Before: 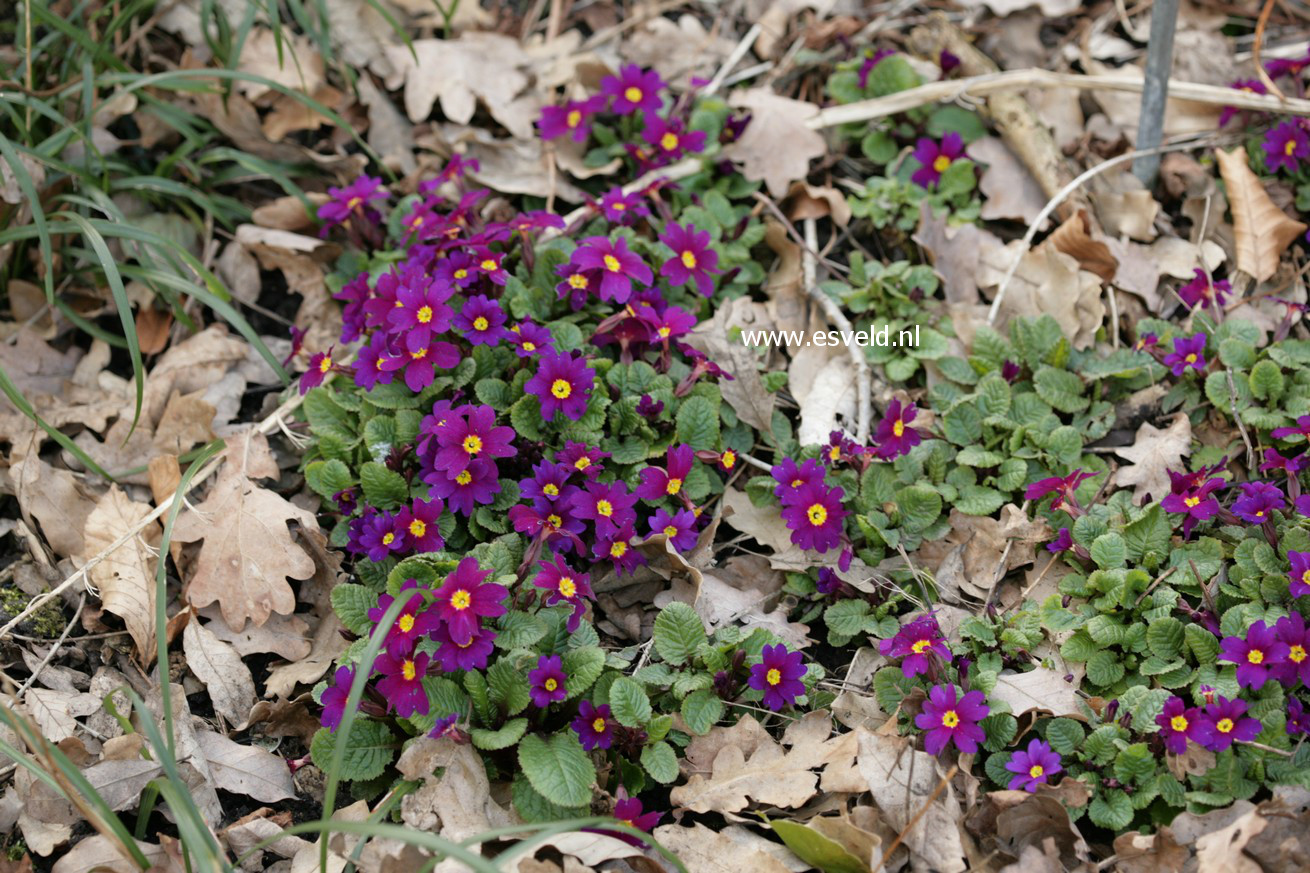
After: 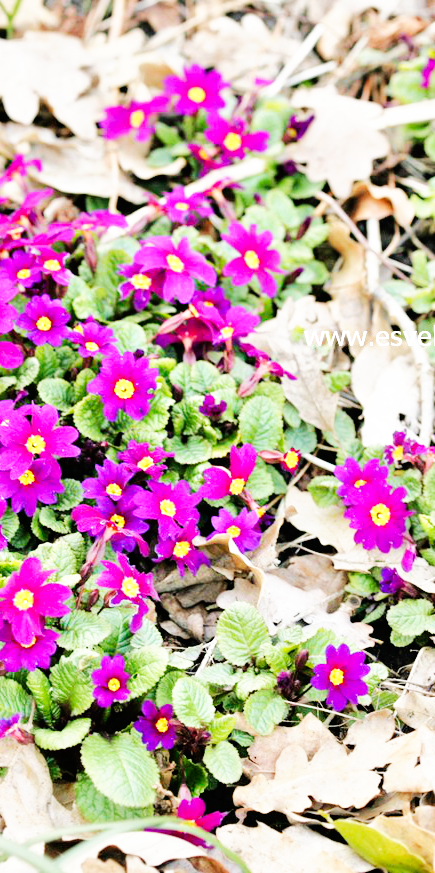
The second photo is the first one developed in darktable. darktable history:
crop: left 33.36%, right 33.36%
tone equalizer: -7 EV 0.15 EV, -6 EV 0.6 EV, -5 EV 1.15 EV, -4 EV 1.33 EV, -3 EV 1.15 EV, -2 EV 0.6 EV, -1 EV 0.15 EV, mask exposure compensation -0.5 EV
base curve: curves: ch0 [(0, 0) (0.007, 0.004) (0.027, 0.03) (0.046, 0.07) (0.207, 0.54) (0.442, 0.872) (0.673, 0.972) (1, 1)], preserve colors none
